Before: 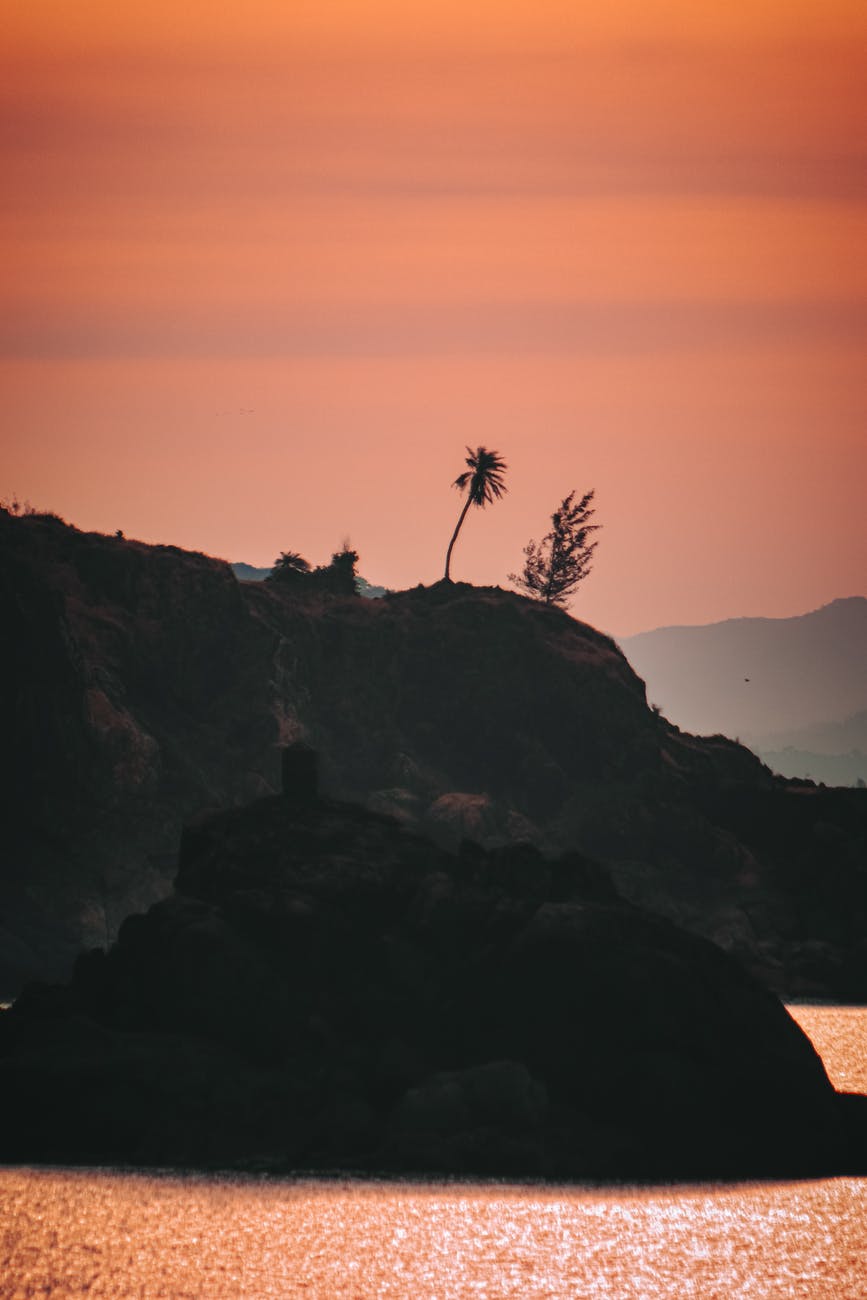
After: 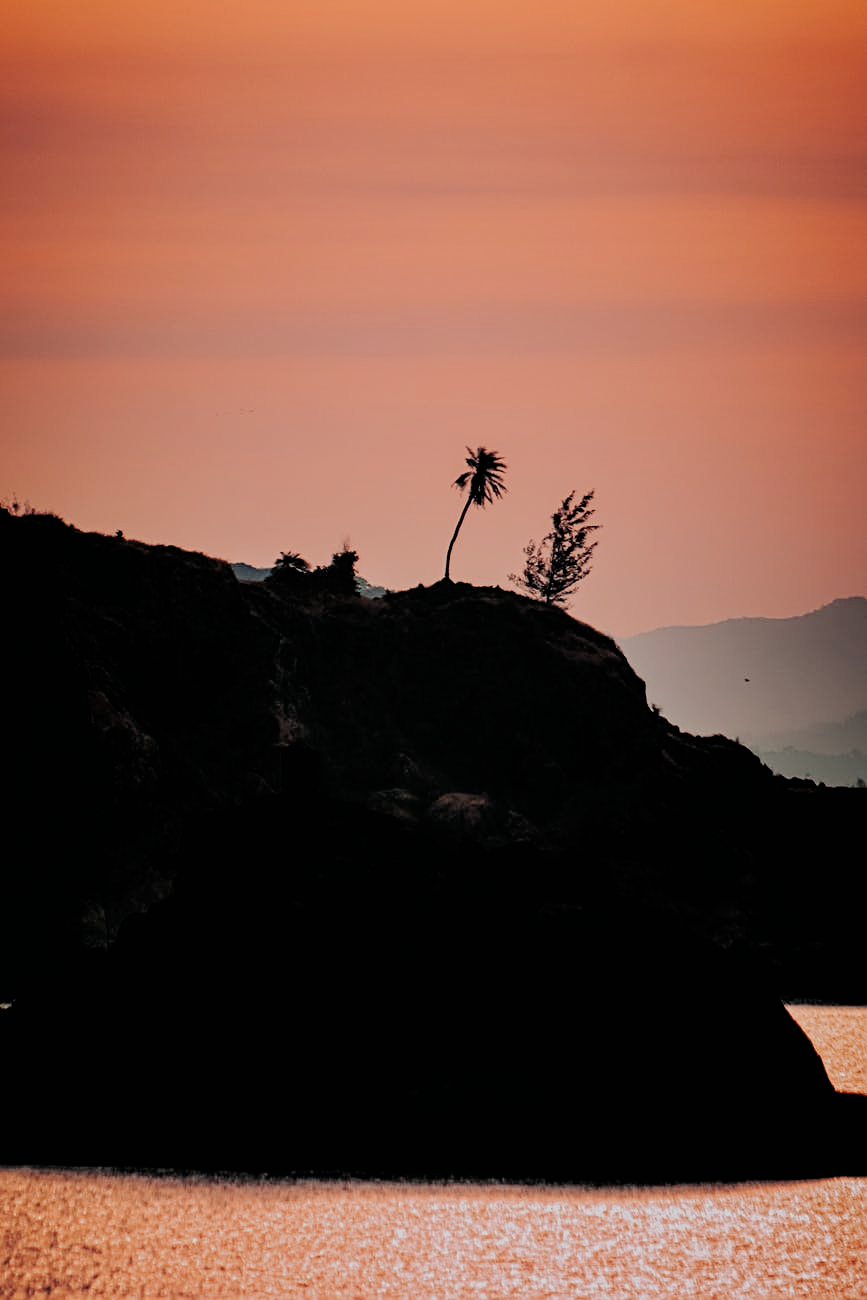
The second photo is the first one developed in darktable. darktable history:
filmic rgb: black relative exposure -4.07 EV, white relative exposure 5.16 EV, hardness 2.08, contrast 1.16
sharpen: on, module defaults
